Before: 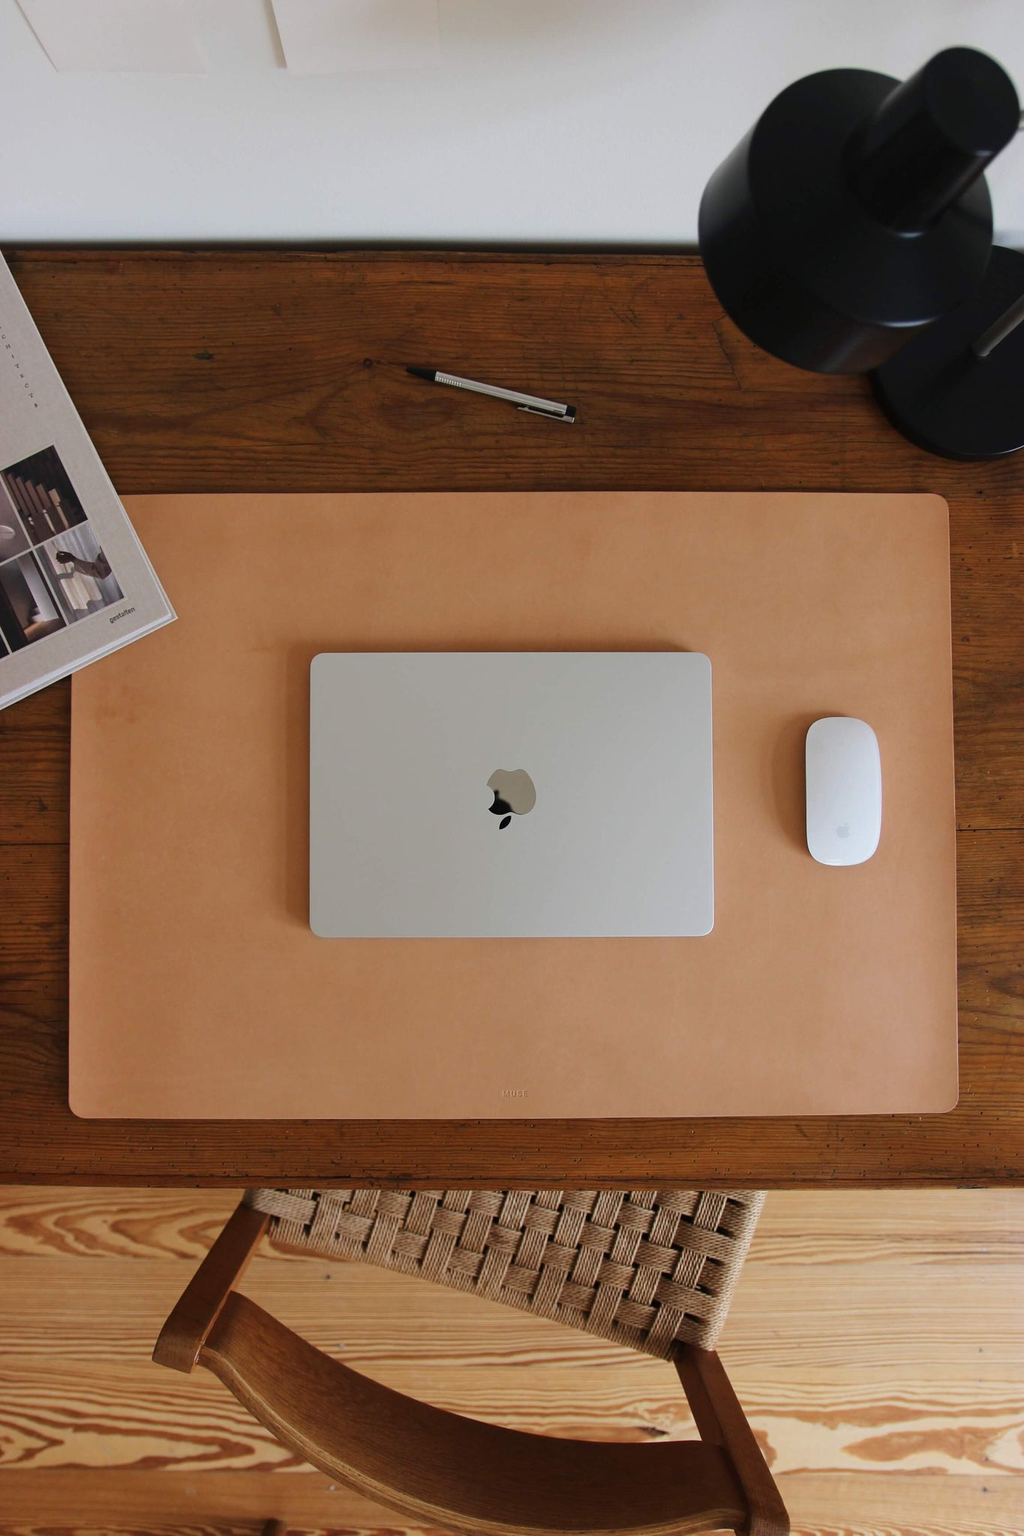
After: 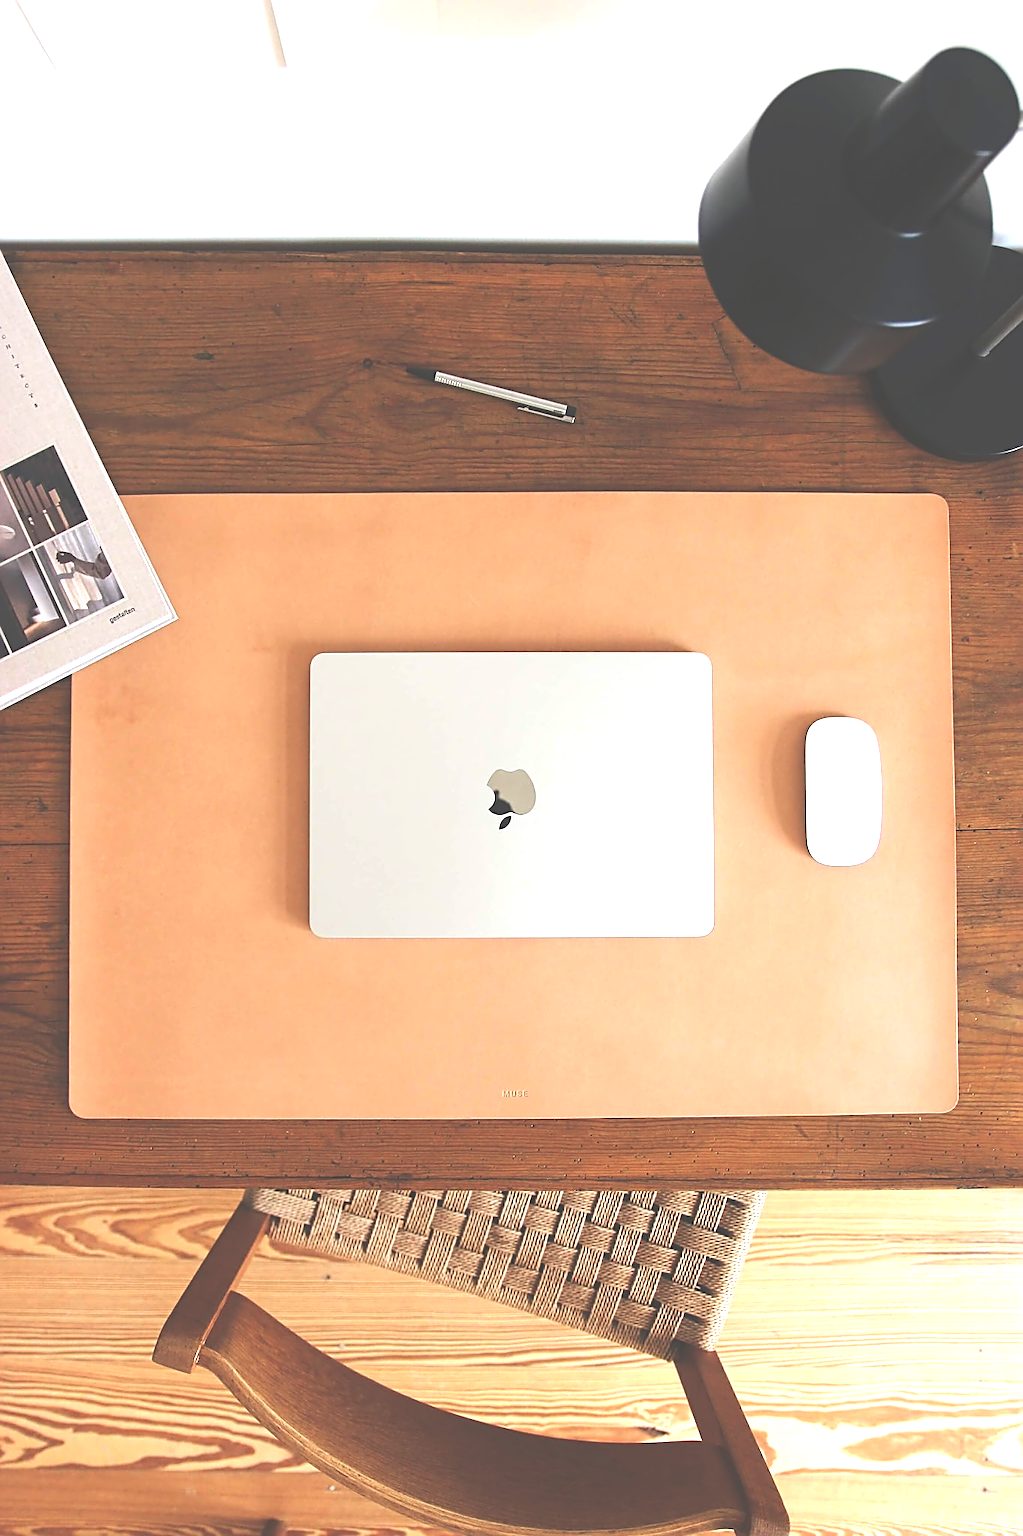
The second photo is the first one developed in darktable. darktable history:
contrast equalizer: octaves 7, y [[0.5, 0.5, 0.5, 0.515, 0.749, 0.84], [0.5 ×6], [0.5 ×6], [0, 0, 0, 0.001, 0.067, 0.262], [0 ×6]], mix 0.303
sharpen: on, module defaults
exposure: black level correction -0.024, exposure 1.394 EV, compensate highlight preservation false
